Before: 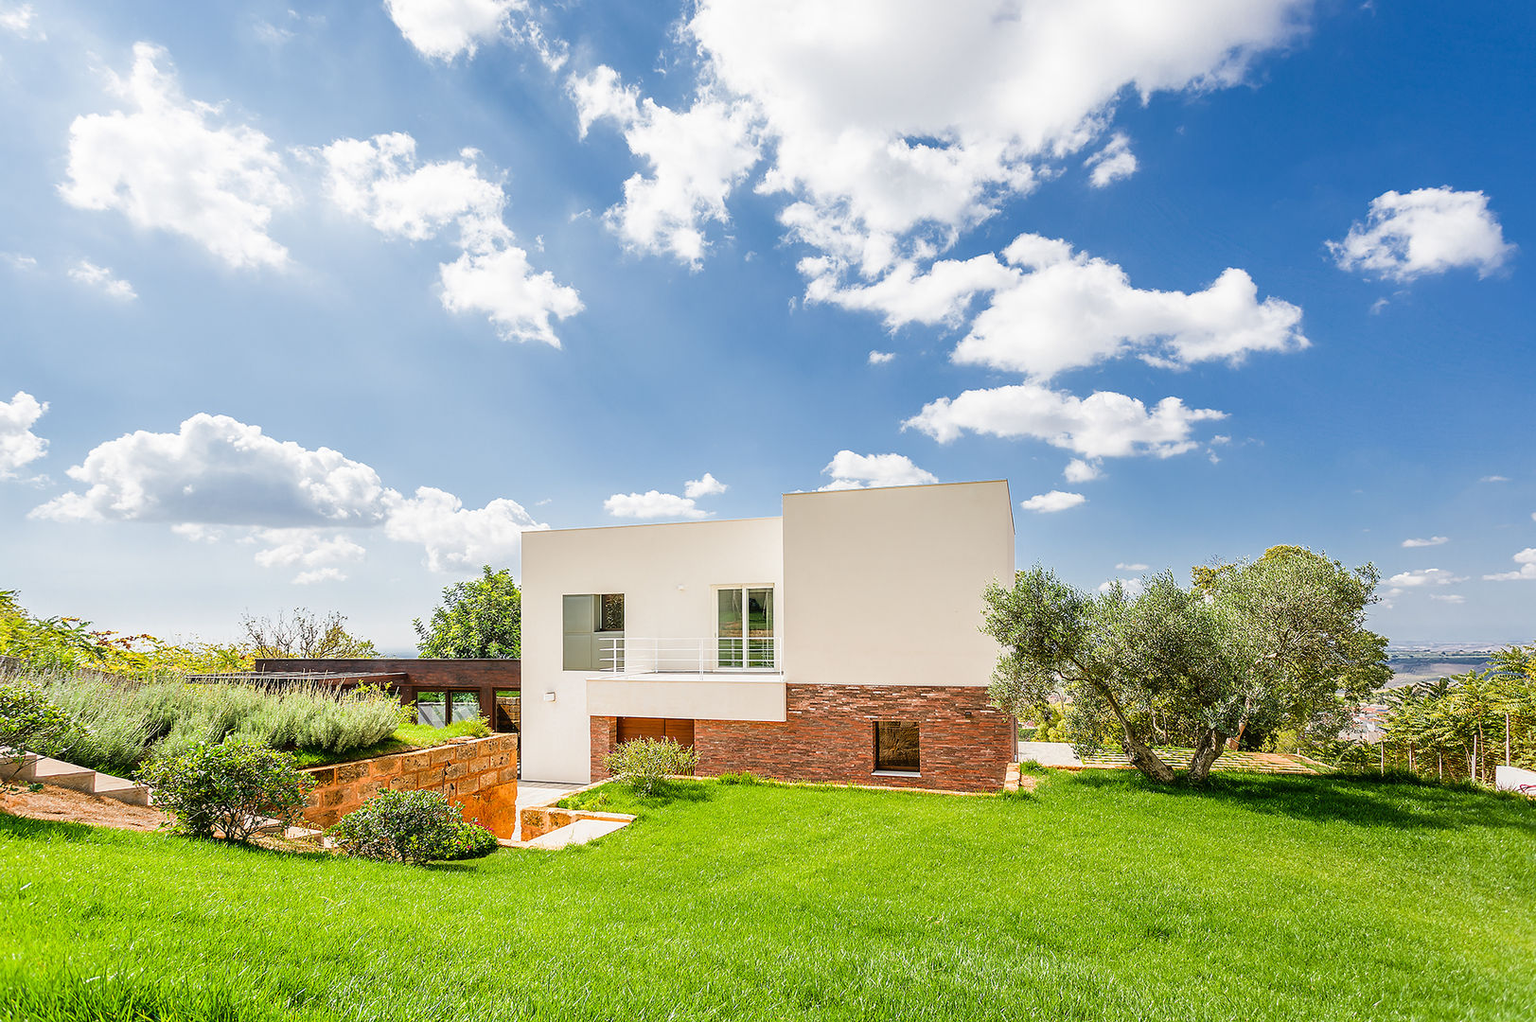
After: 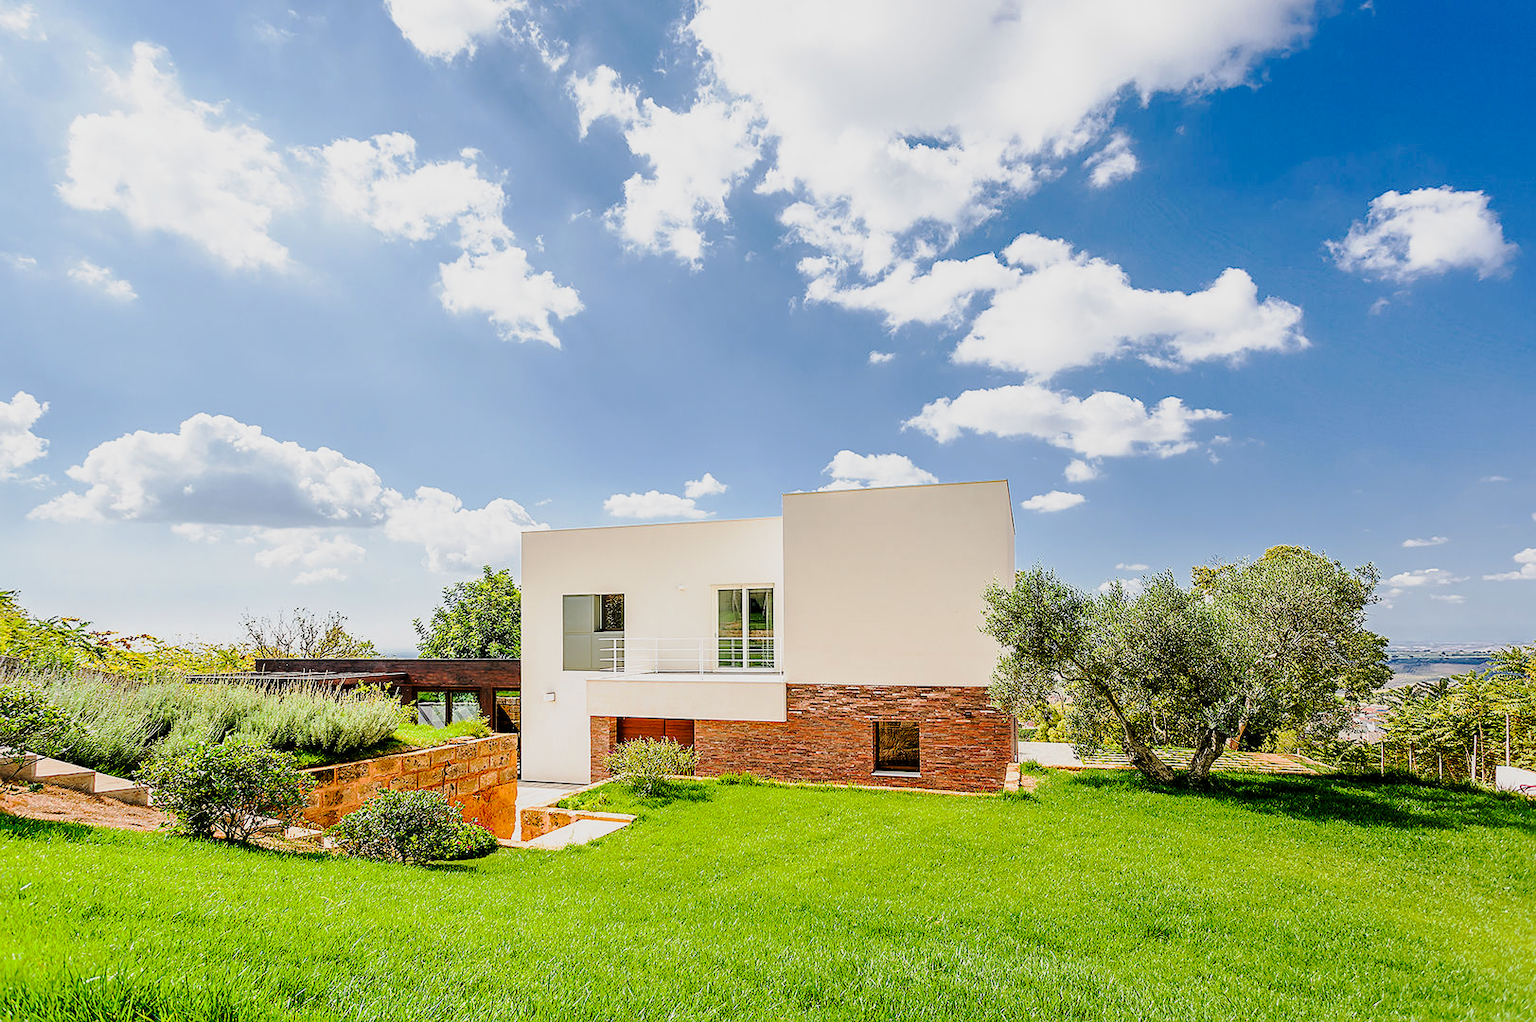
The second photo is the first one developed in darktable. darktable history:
sharpen: amount 0.207
exposure: exposure 0.014 EV, compensate highlight preservation false
tone curve: curves: ch0 [(0.003, 0) (0.066, 0.023) (0.154, 0.082) (0.281, 0.221) (0.405, 0.389) (0.517, 0.553) (0.716, 0.743) (0.822, 0.882) (1, 1)]; ch1 [(0, 0) (0.164, 0.115) (0.337, 0.332) (0.39, 0.398) (0.464, 0.461) (0.501, 0.5) (0.521, 0.526) (0.571, 0.606) (0.656, 0.677) (0.723, 0.731) (0.811, 0.796) (1, 1)]; ch2 [(0, 0) (0.337, 0.382) (0.464, 0.476) (0.501, 0.502) (0.527, 0.54) (0.556, 0.567) (0.575, 0.606) (0.659, 0.736) (1, 1)], preserve colors none
filmic rgb: black relative exposure -8.03 EV, white relative exposure 4.05 EV, hardness 4.21
